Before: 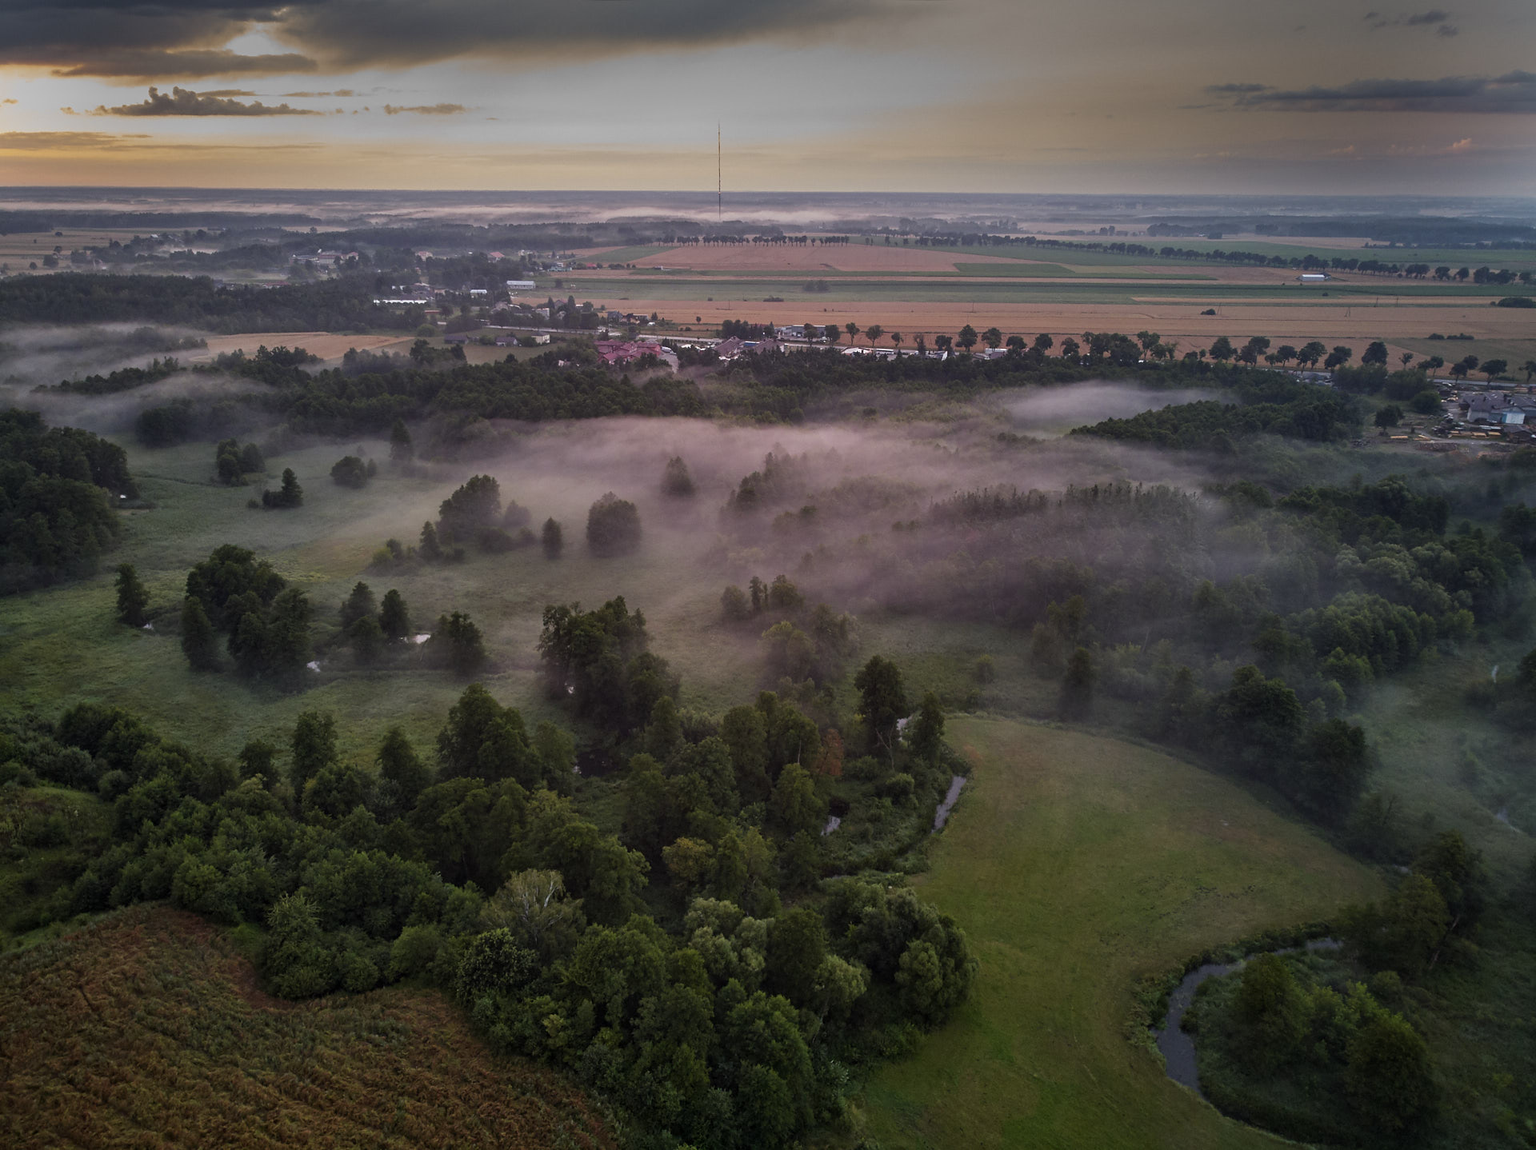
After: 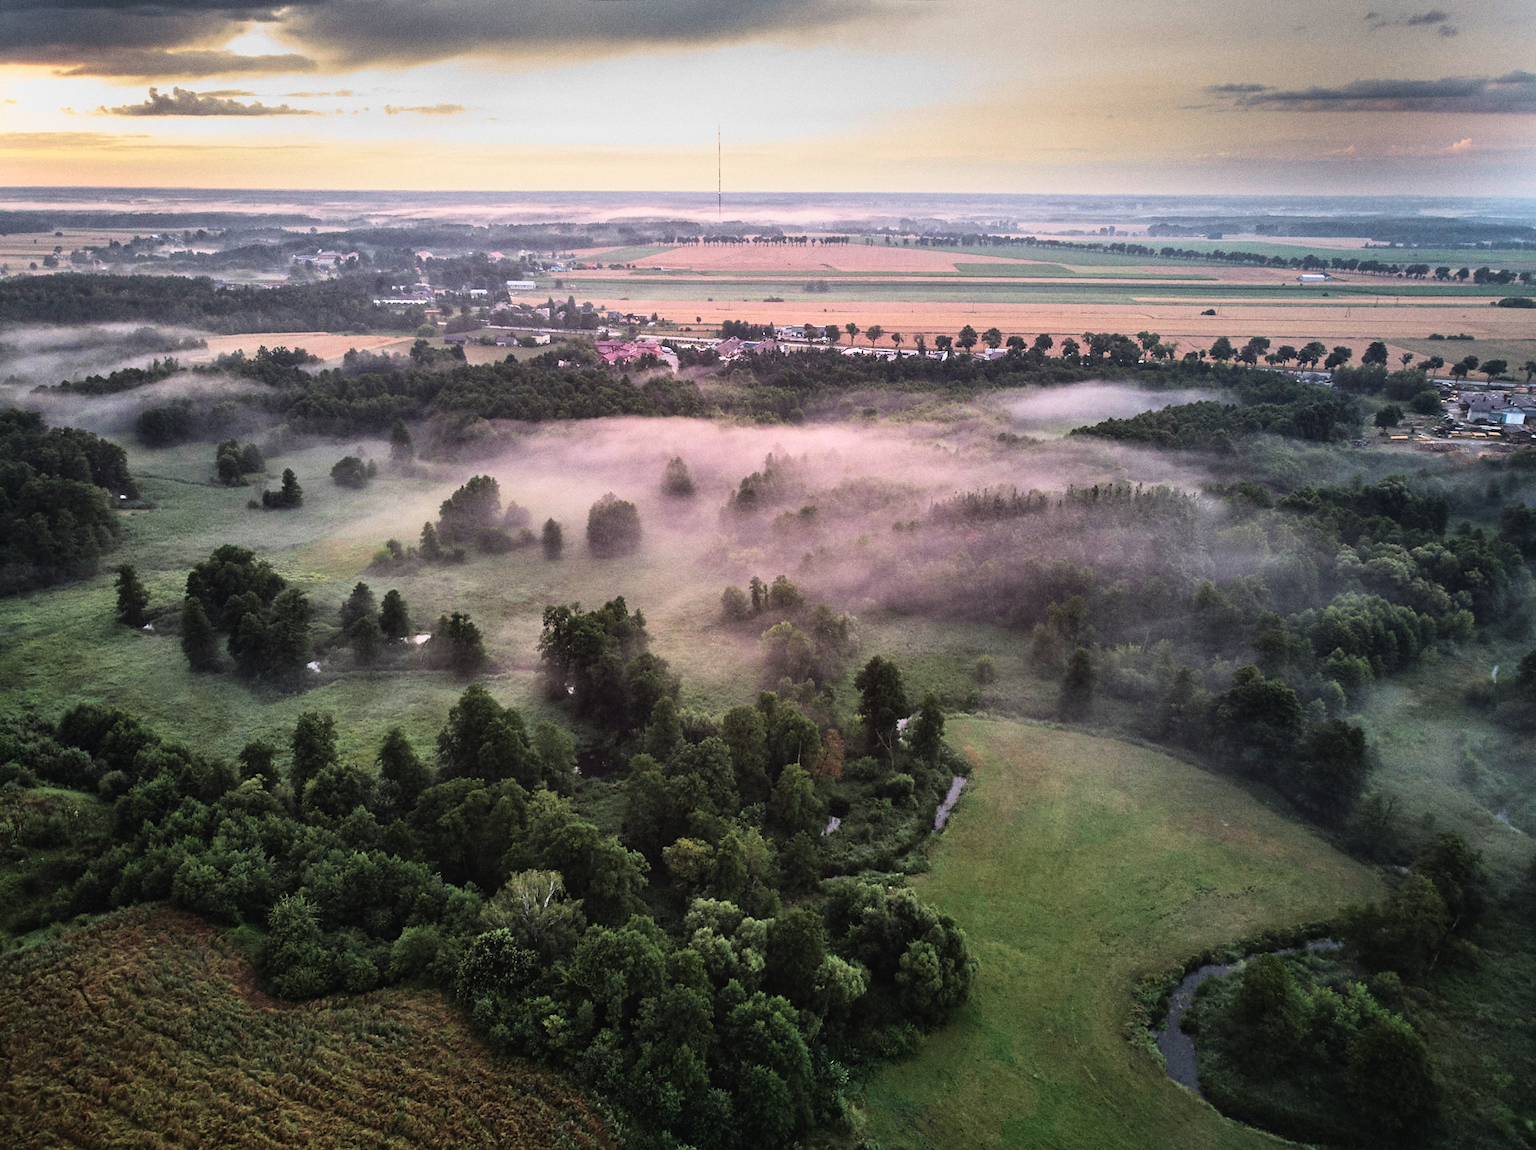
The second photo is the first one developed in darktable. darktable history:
velvia: strength 30%
rgb curve: curves: ch0 [(0, 0) (0.21, 0.15) (0.24, 0.21) (0.5, 0.75) (0.75, 0.96) (0.89, 0.99) (1, 1)]; ch1 [(0, 0.02) (0.21, 0.13) (0.25, 0.2) (0.5, 0.67) (0.75, 0.9) (0.89, 0.97) (1, 1)]; ch2 [(0, 0.02) (0.21, 0.13) (0.25, 0.2) (0.5, 0.67) (0.75, 0.9) (0.89, 0.97) (1, 1)], compensate middle gray true
grain: coarseness 0.09 ISO
exposure: black level correction -0.015, exposure -0.5 EV, compensate highlight preservation false
